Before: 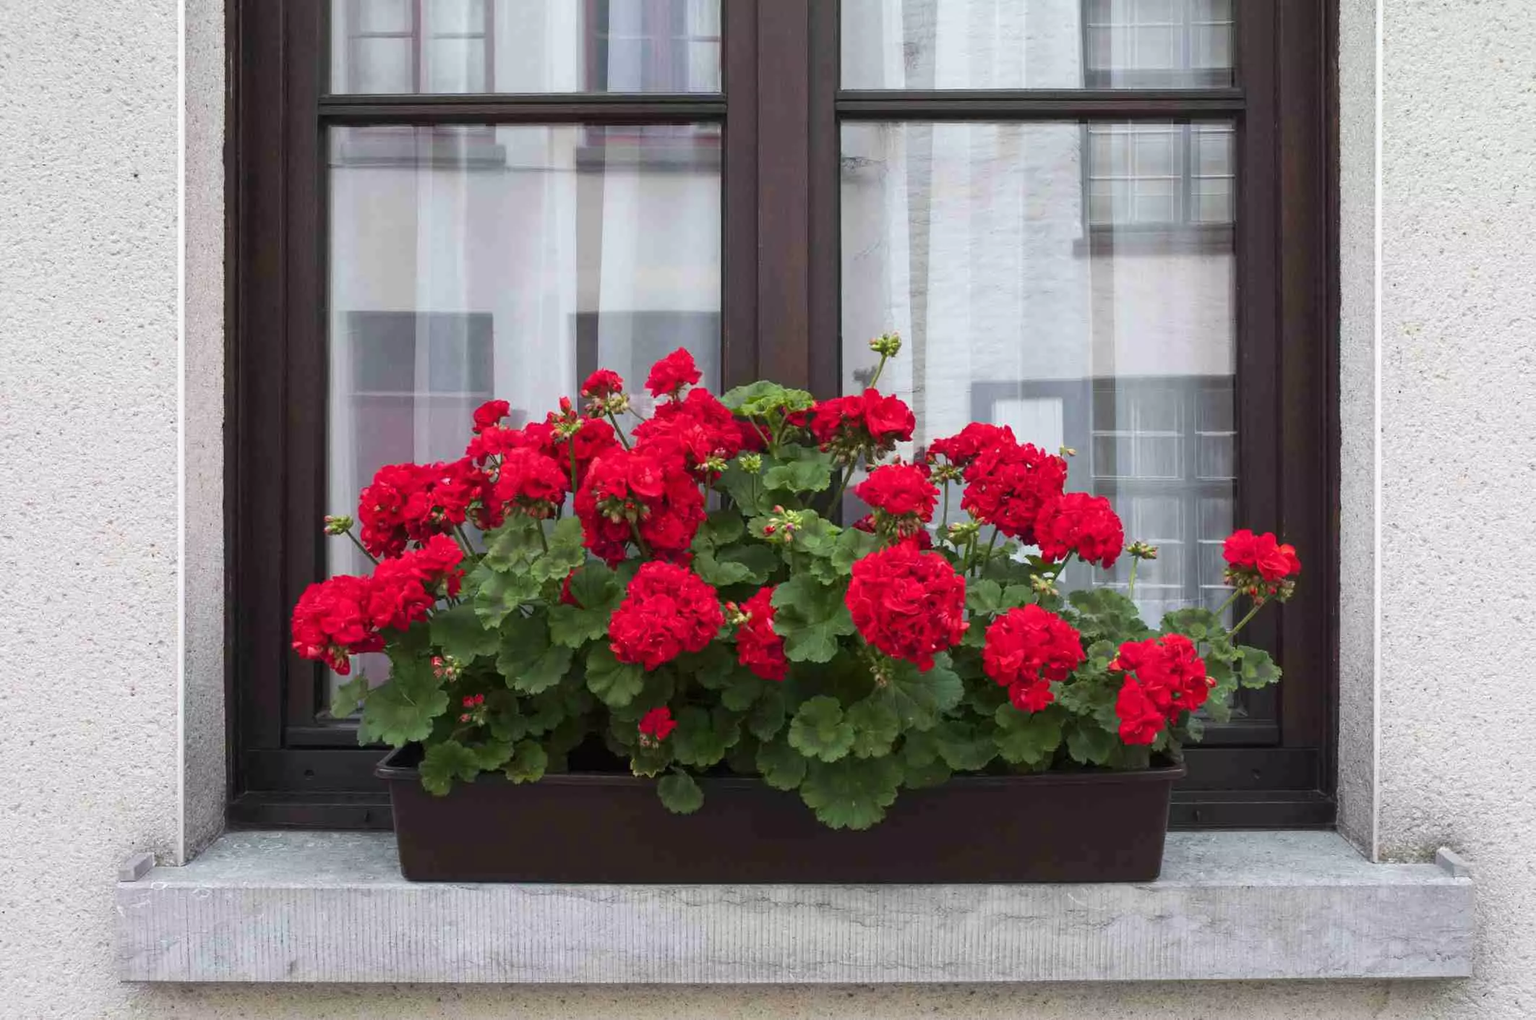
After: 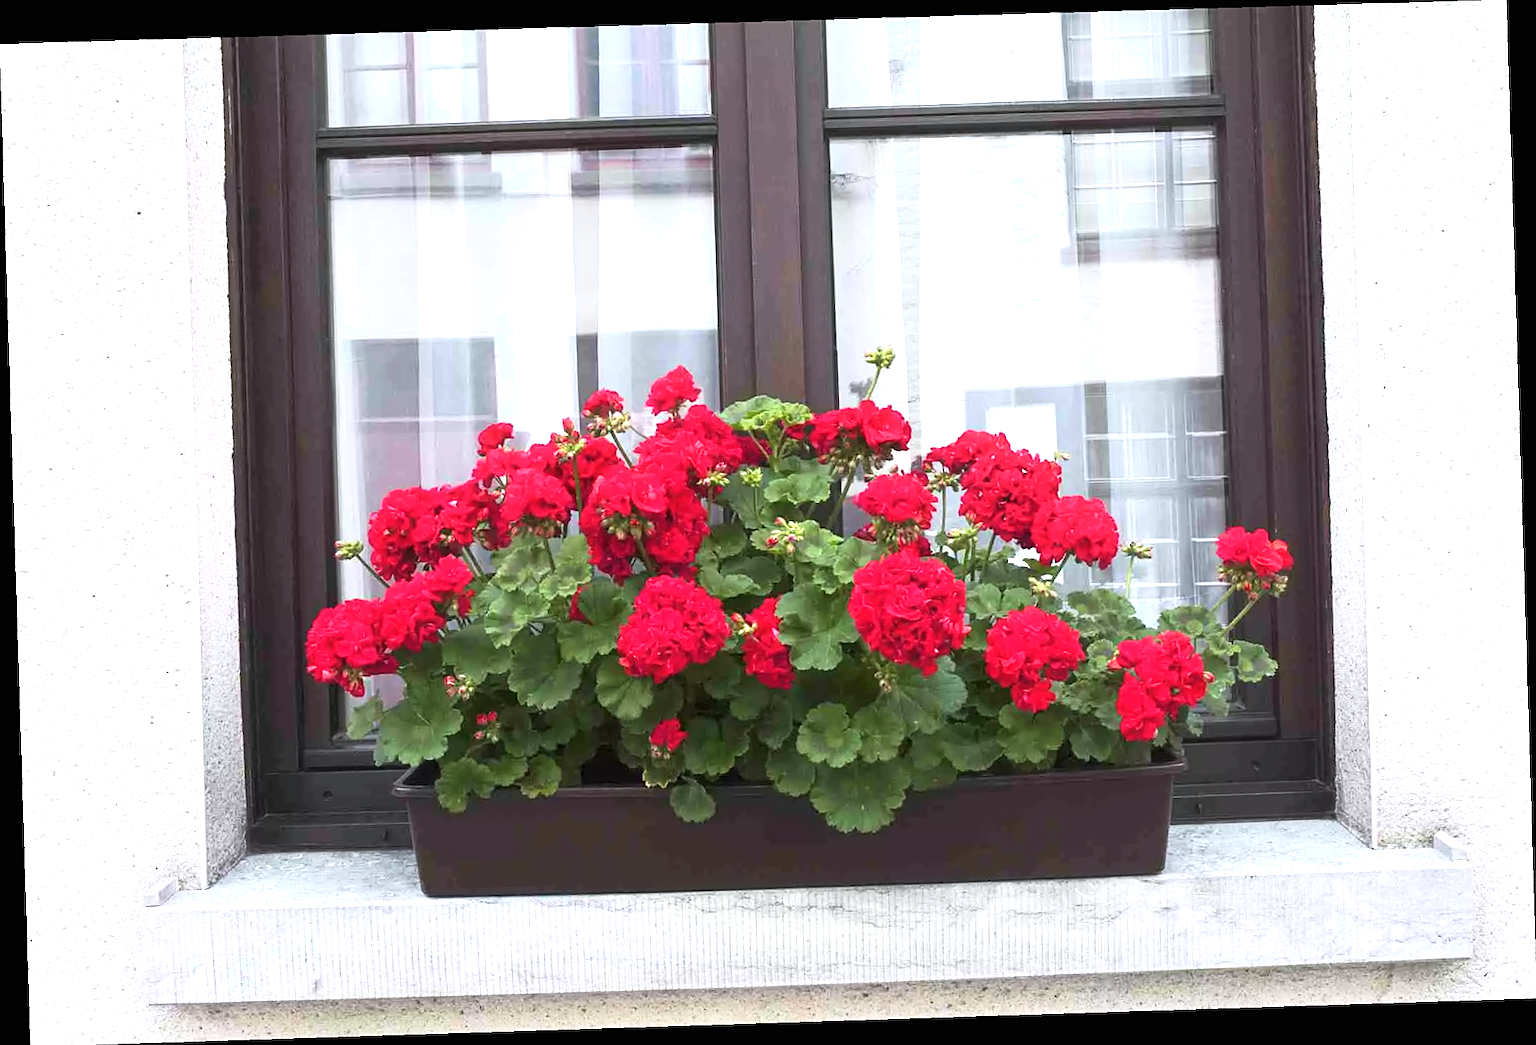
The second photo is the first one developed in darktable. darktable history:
haze removal: strength -0.05
shadows and highlights: shadows 0, highlights 40
sharpen: on, module defaults
exposure: black level correction 0, exposure 1 EV, compensate exposure bias true, compensate highlight preservation false
rotate and perspective: rotation -1.77°, lens shift (horizontal) 0.004, automatic cropping off
white balance: red 0.982, blue 1.018
